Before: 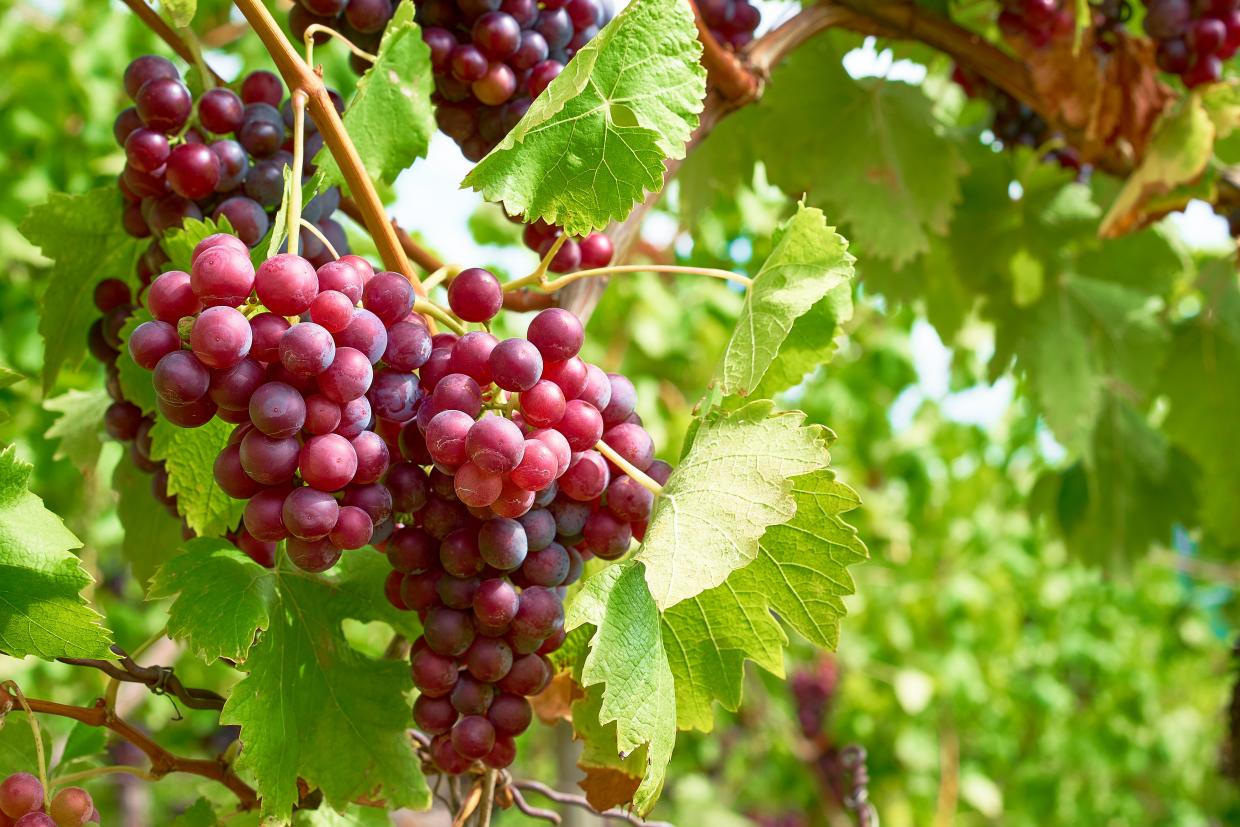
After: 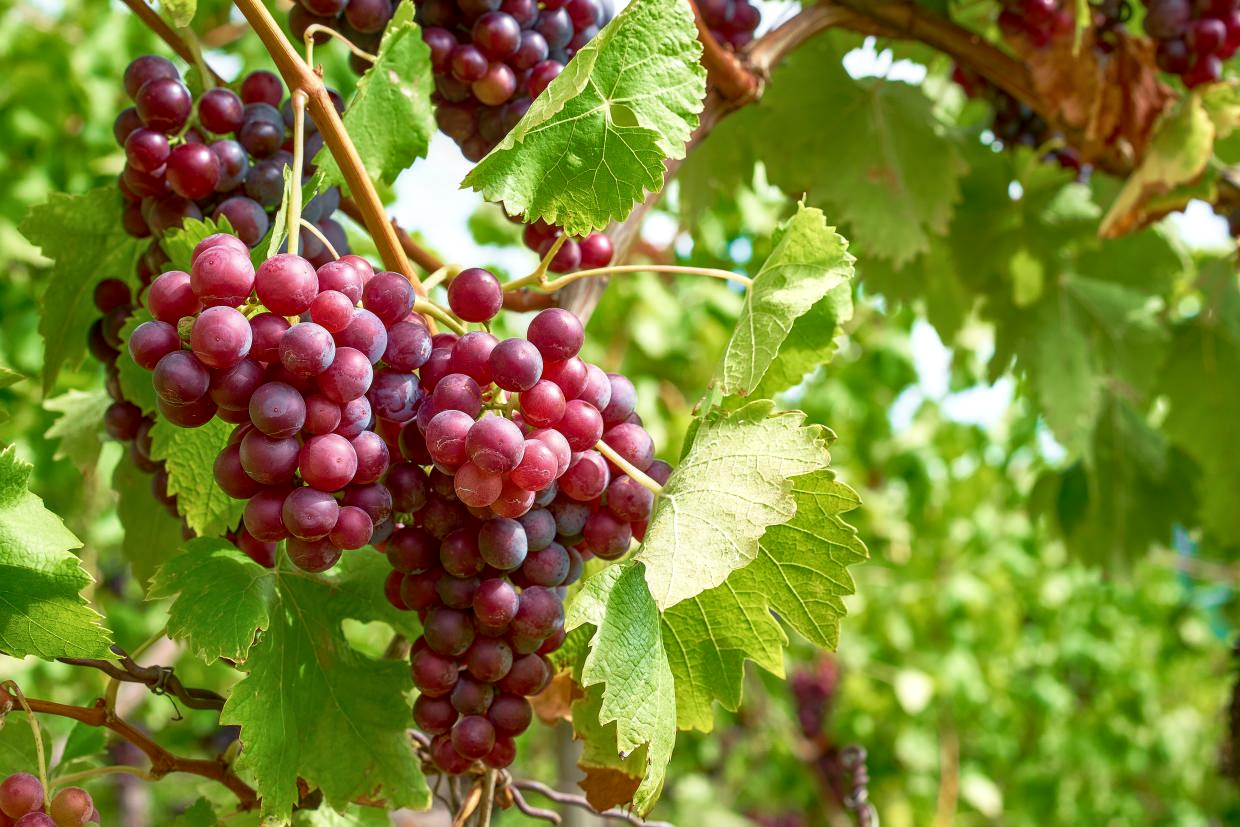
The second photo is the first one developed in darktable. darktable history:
local contrast: on, module defaults
tone curve: curves: ch0 [(0, 0) (0.077, 0.082) (0.765, 0.73) (1, 1)], color space Lab, linked channels, preserve colors none
